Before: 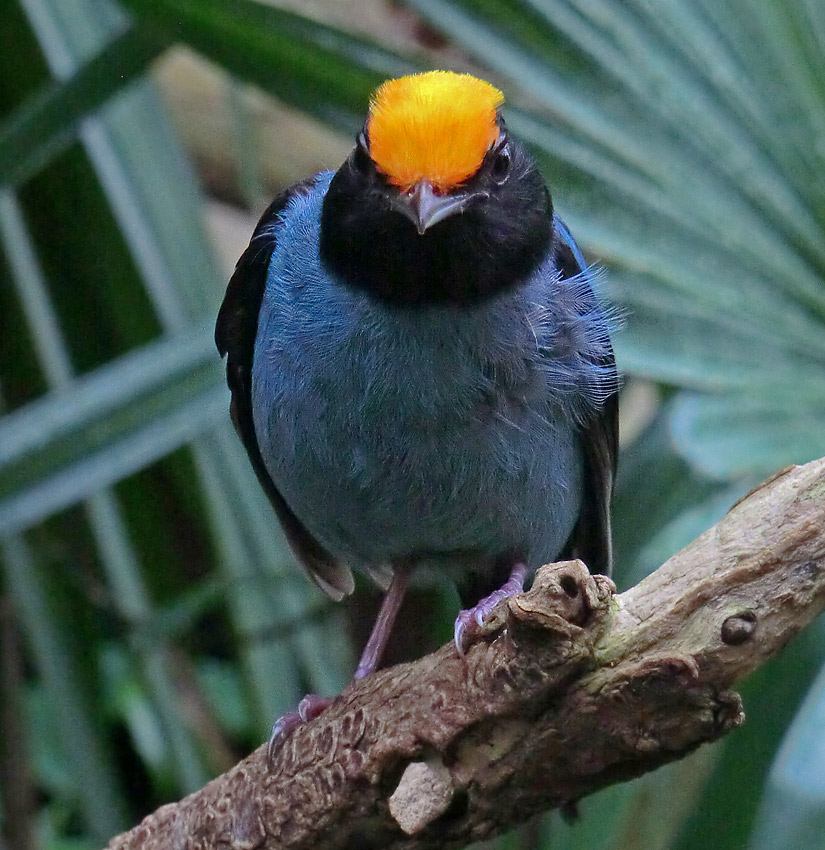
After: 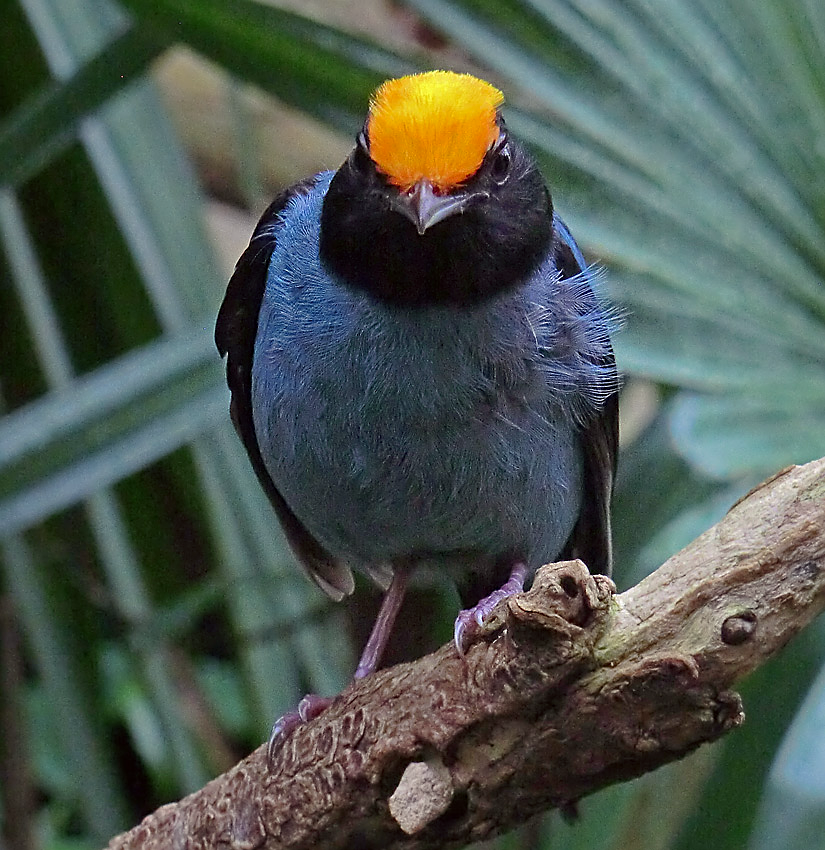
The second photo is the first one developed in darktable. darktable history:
sharpen: on, module defaults
color correction: highlights a* -0.862, highlights b* 4.55, shadows a* 3.56
